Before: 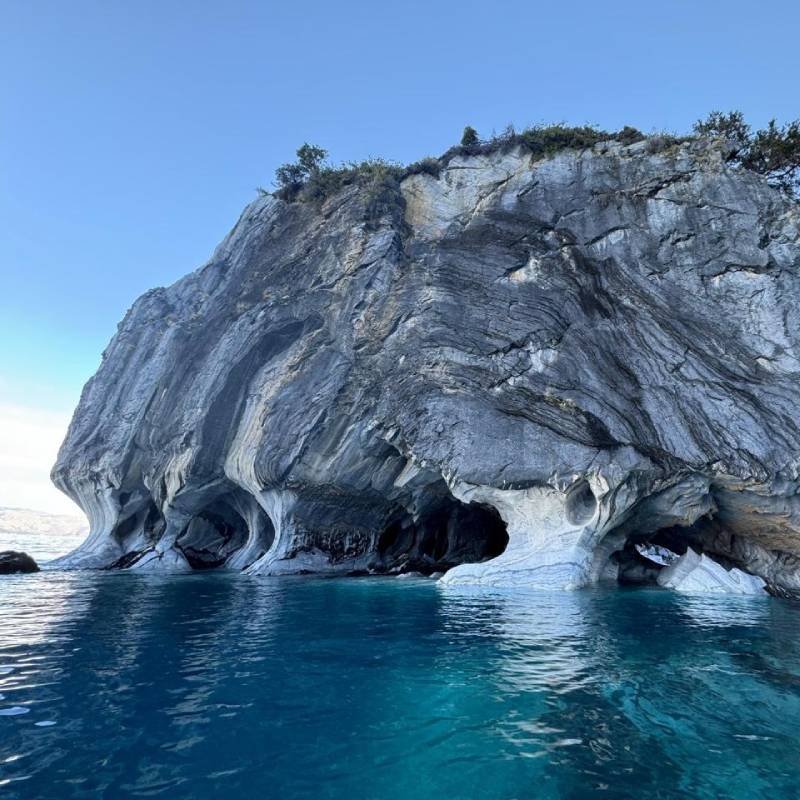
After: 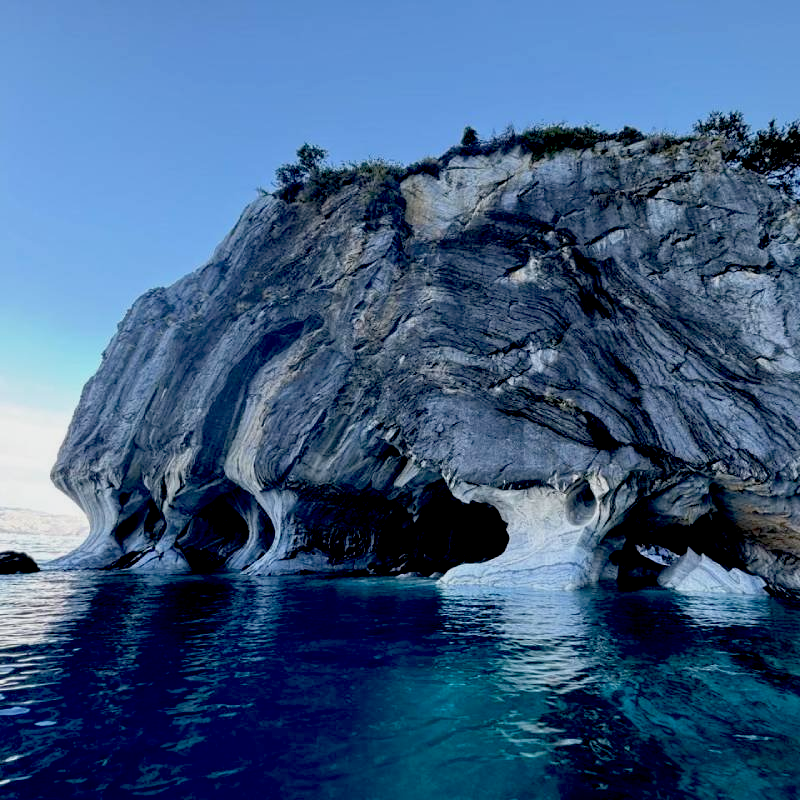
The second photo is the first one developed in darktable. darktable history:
exposure: black level correction 0.046, exposure -0.228 EV, compensate highlight preservation false
